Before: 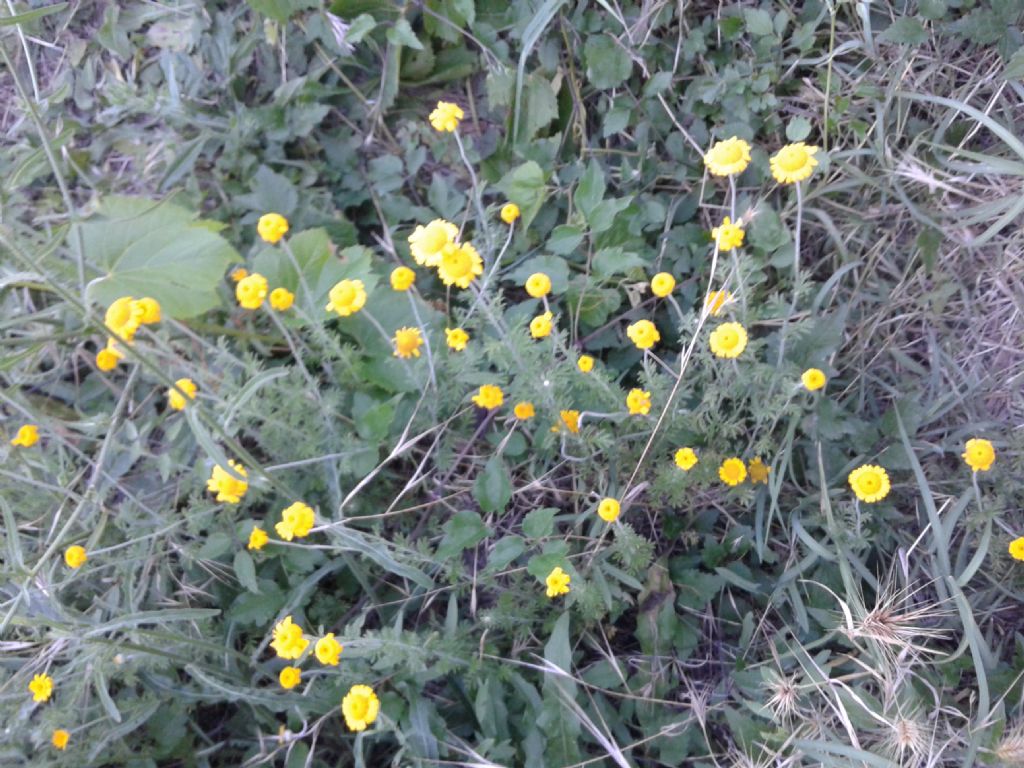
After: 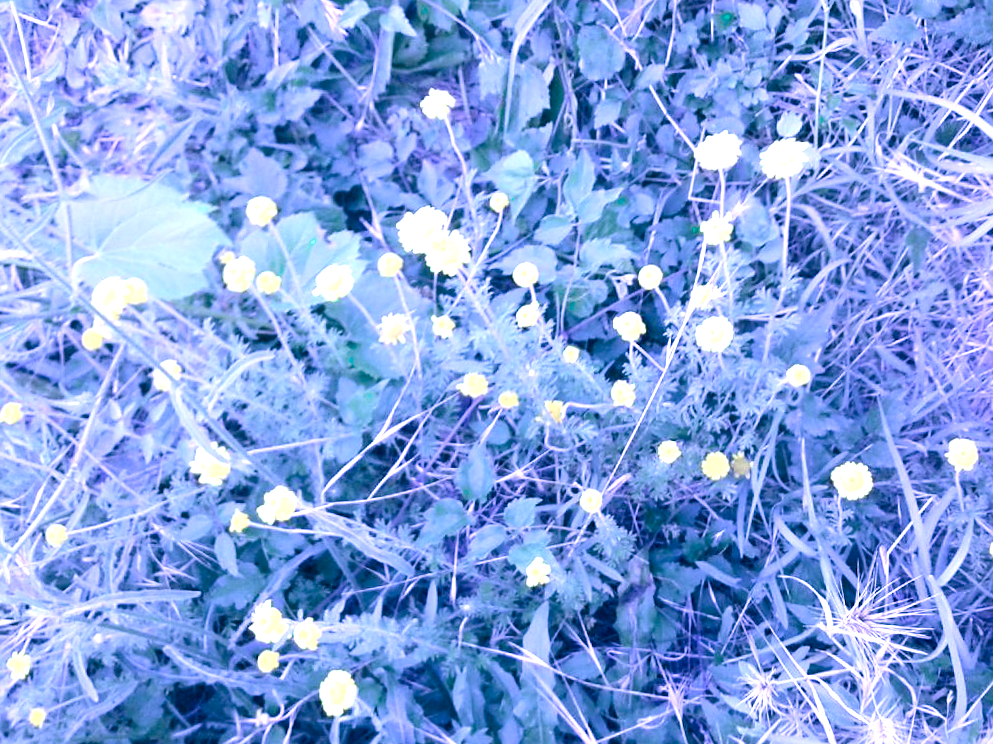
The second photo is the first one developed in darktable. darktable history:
exposure: black level correction 0.001, exposure 0.962 EV, compensate exposure bias true, compensate highlight preservation false
crop and rotate: angle -1.35°
color calibration: illuminant as shot in camera, x 0.483, y 0.431, temperature 2406.6 K
contrast brightness saturation: contrast 0.104, saturation -0.302
color zones: curves: ch0 [(0.25, 0.5) (0.423, 0.5) (0.443, 0.5) (0.521, 0.756) (0.568, 0.5) (0.576, 0.5) (0.75, 0.5)]; ch1 [(0.25, 0.5) (0.423, 0.5) (0.443, 0.5) (0.539, 0.873) (0.624, 0.565) (0.631, 0.5) (0.75, 0.5)]
sharpen: radius 1.578, amount 0.368, threshold 1.414
color correction: highlights a* 10.32, highlights b* 14.82, shadows a* -10.27, shadows b* -14.92
